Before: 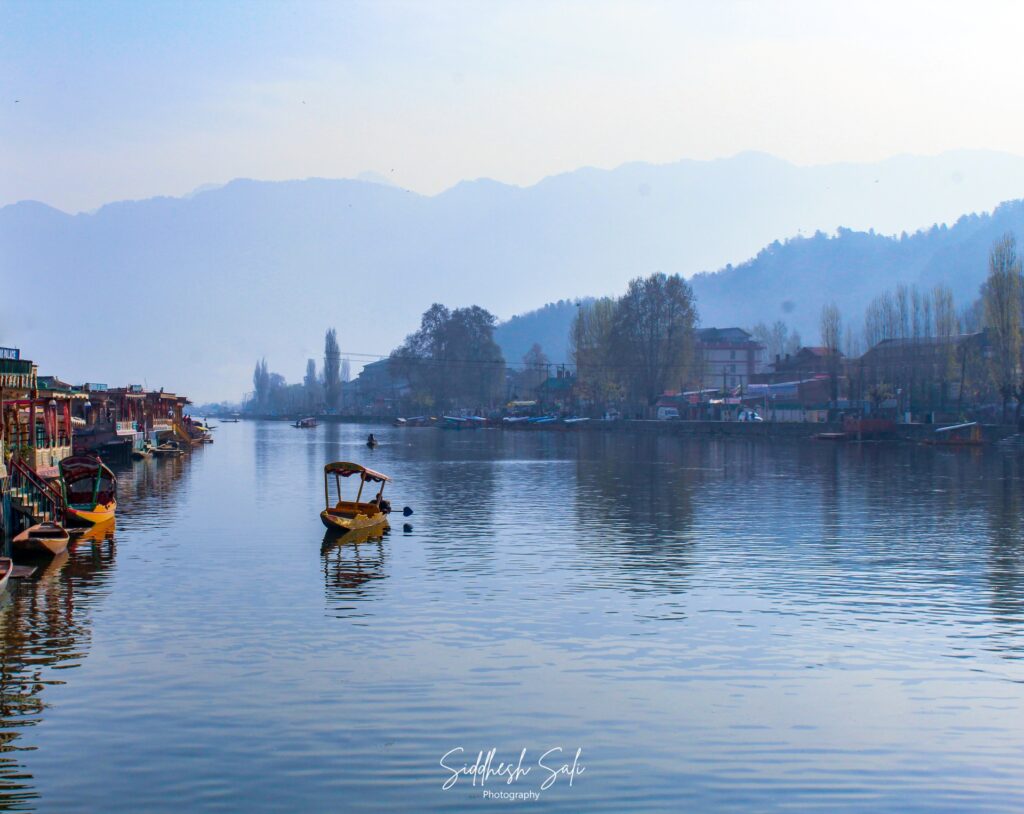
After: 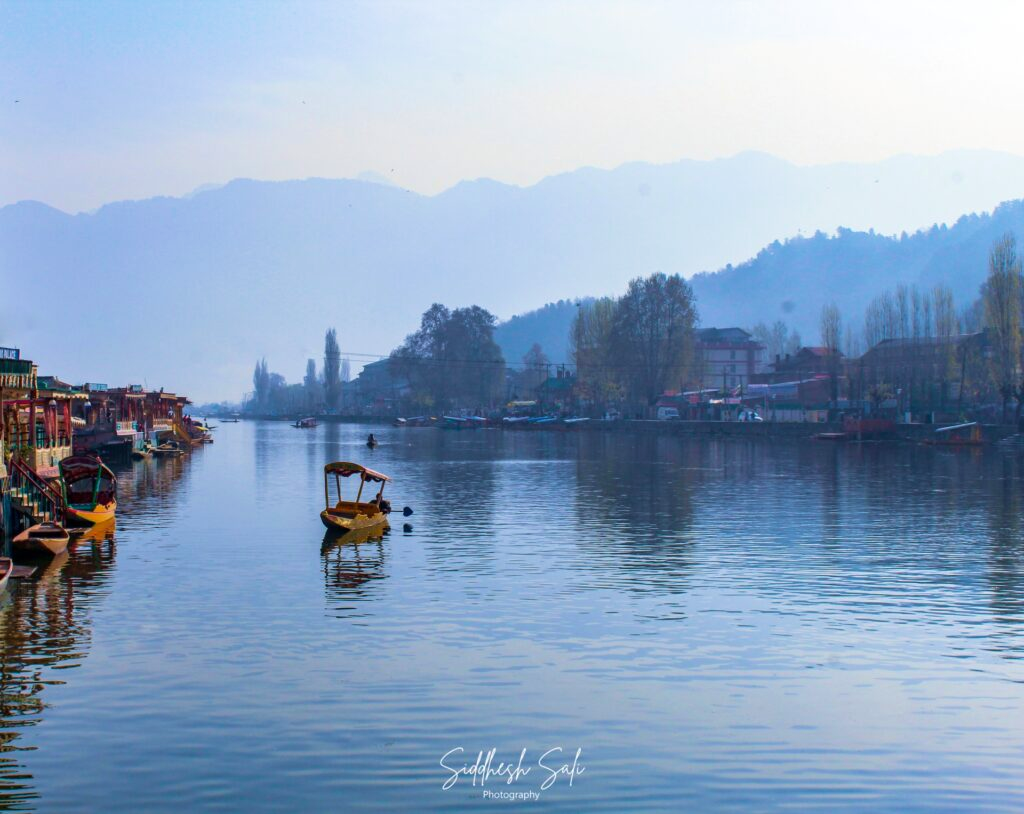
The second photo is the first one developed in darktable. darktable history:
velvia: on, module defaults
exposure: compensate exposure bias true, compensate highlight preservation false
